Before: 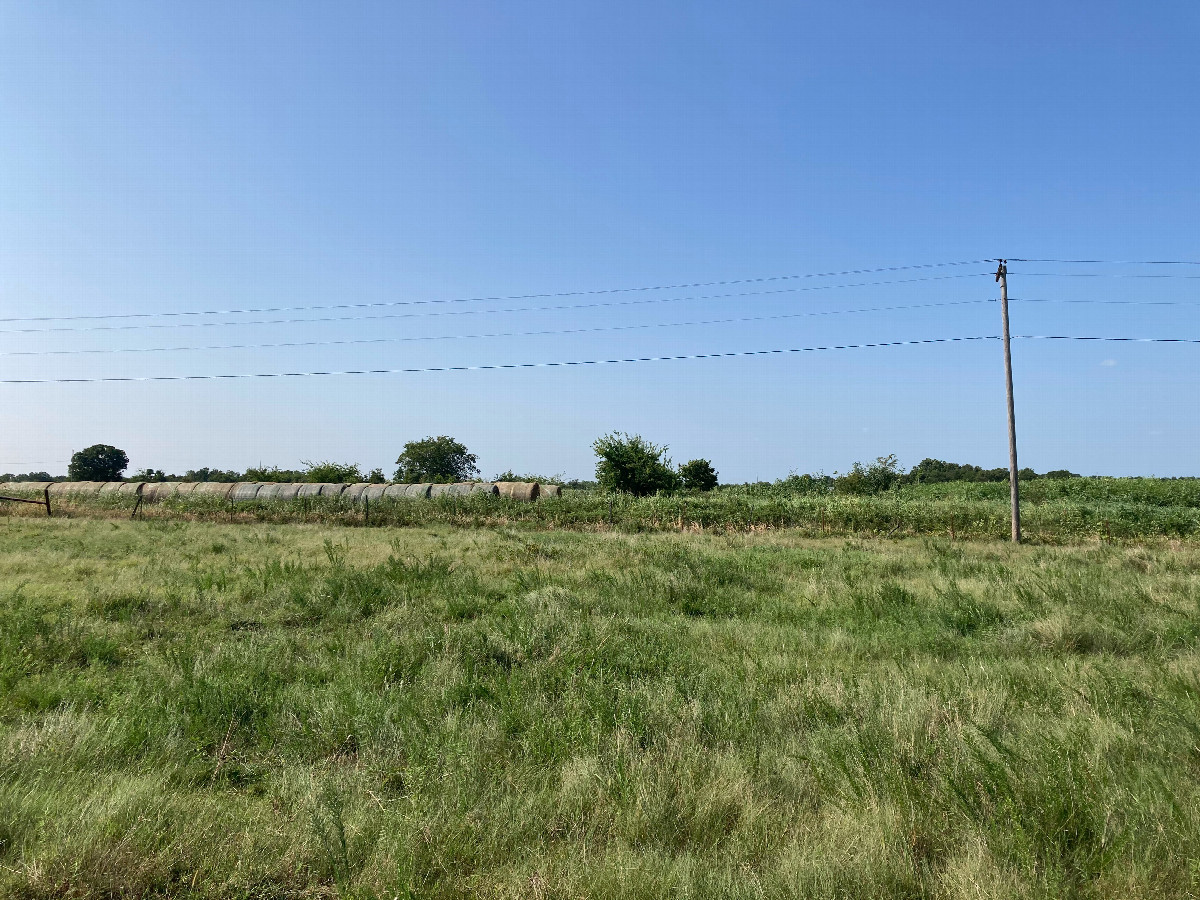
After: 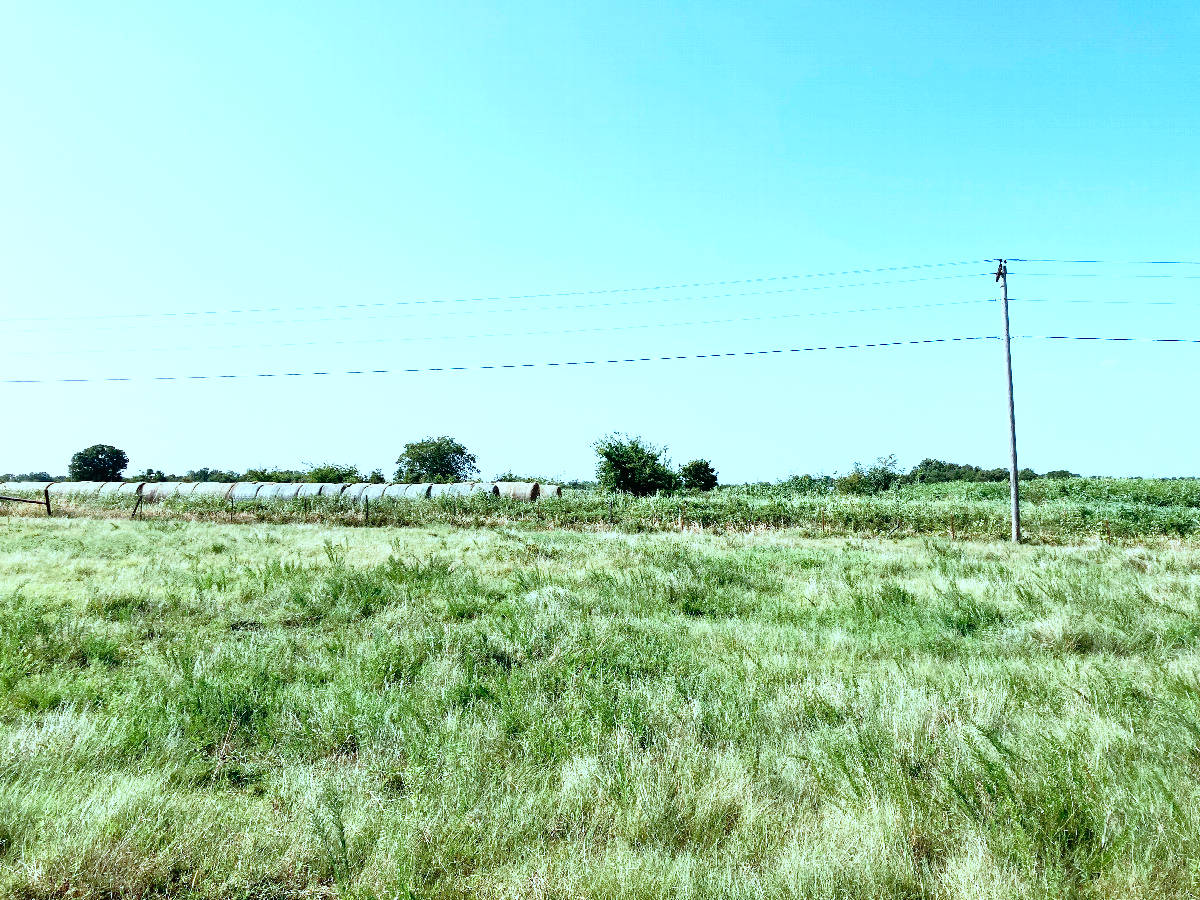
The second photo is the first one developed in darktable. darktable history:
color correction: highlights a* -10.68, highlights b* -19.56
shadows and highlights: shadows -11.92, white point adjustment 3.96, highlights 28.85
base curve: curves: ch0 [(0, 0) (0.012, 0.01) (0.073, 0.168) (0.31, 0.711) (0.645, 0.957) (1, 1)], preserve colors none
